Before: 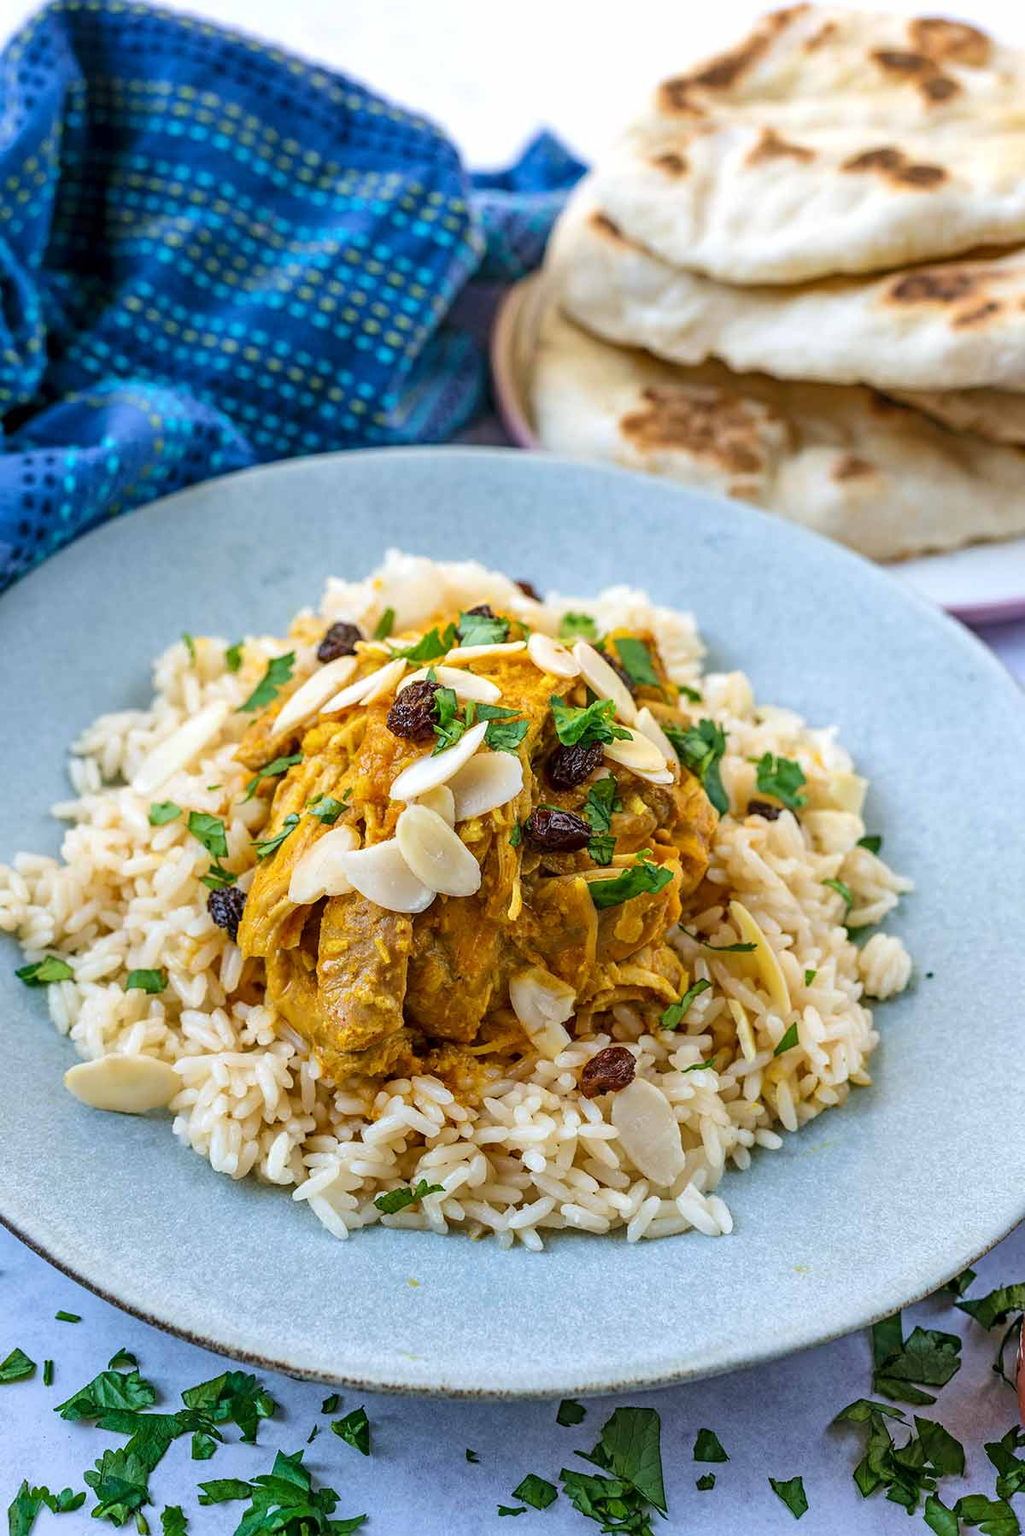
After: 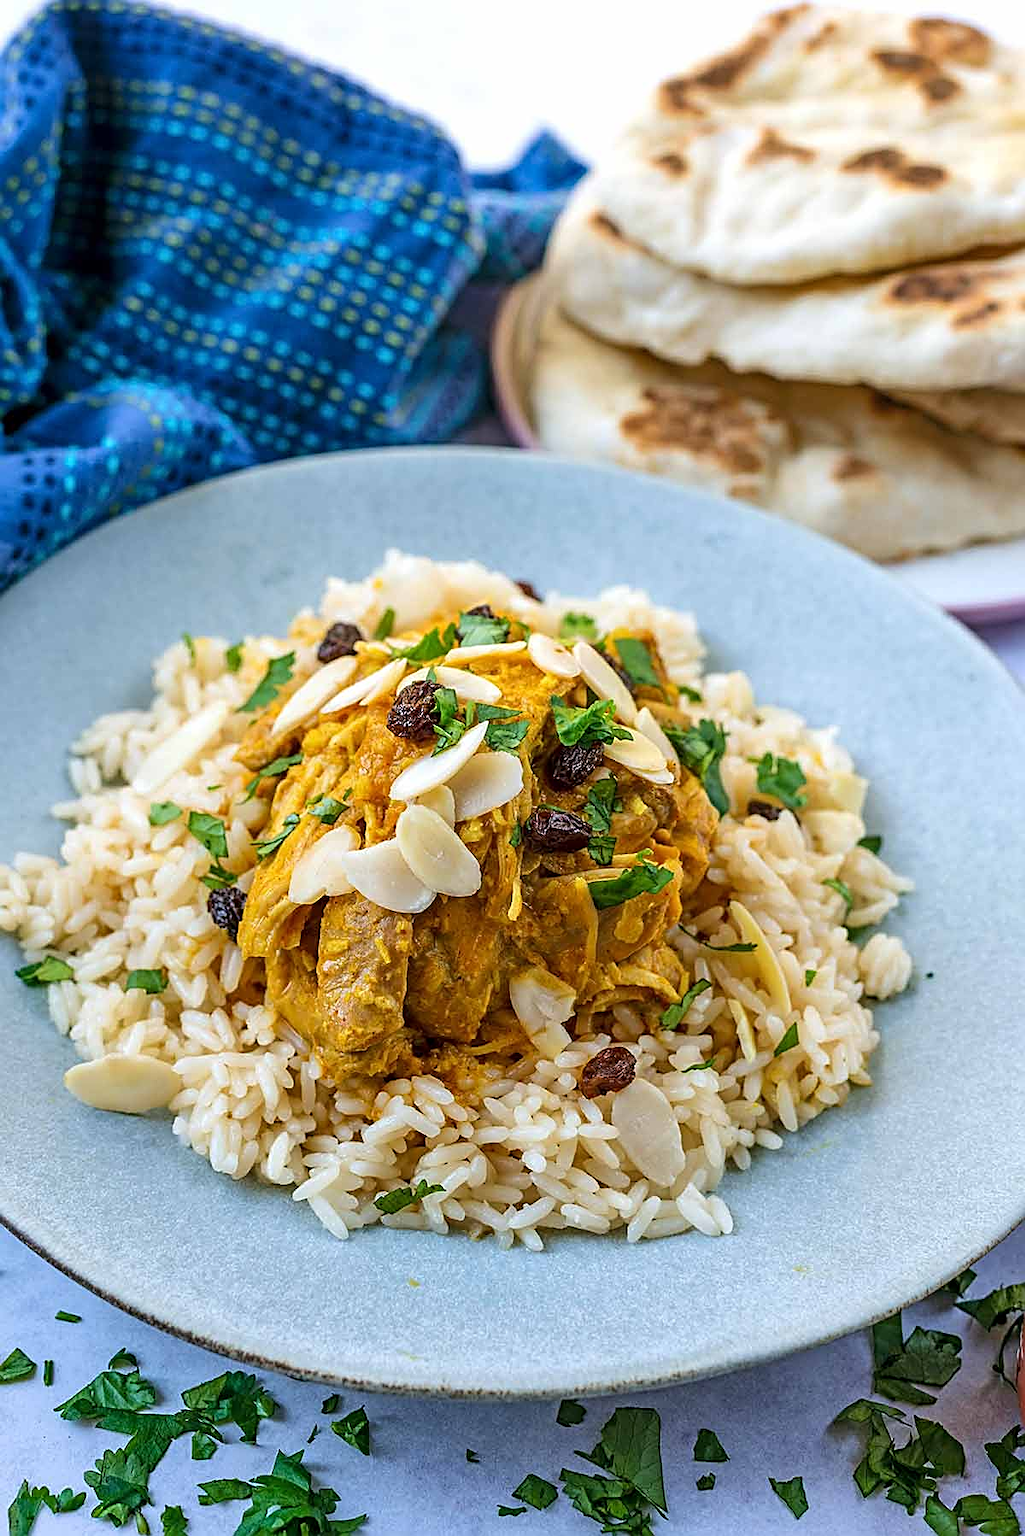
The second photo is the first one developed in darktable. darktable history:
sharpen: amount 0.597
